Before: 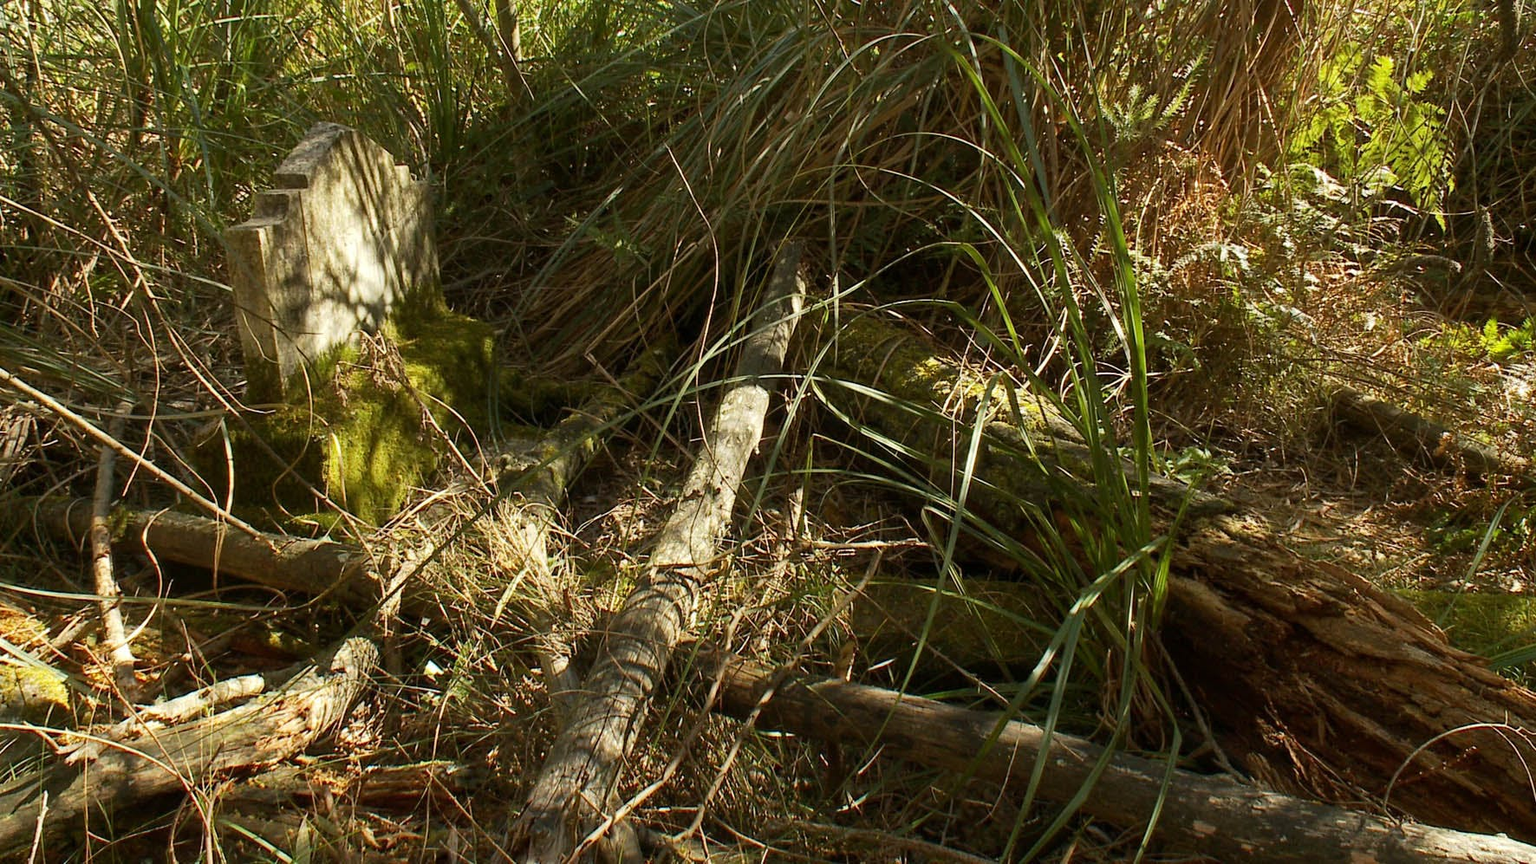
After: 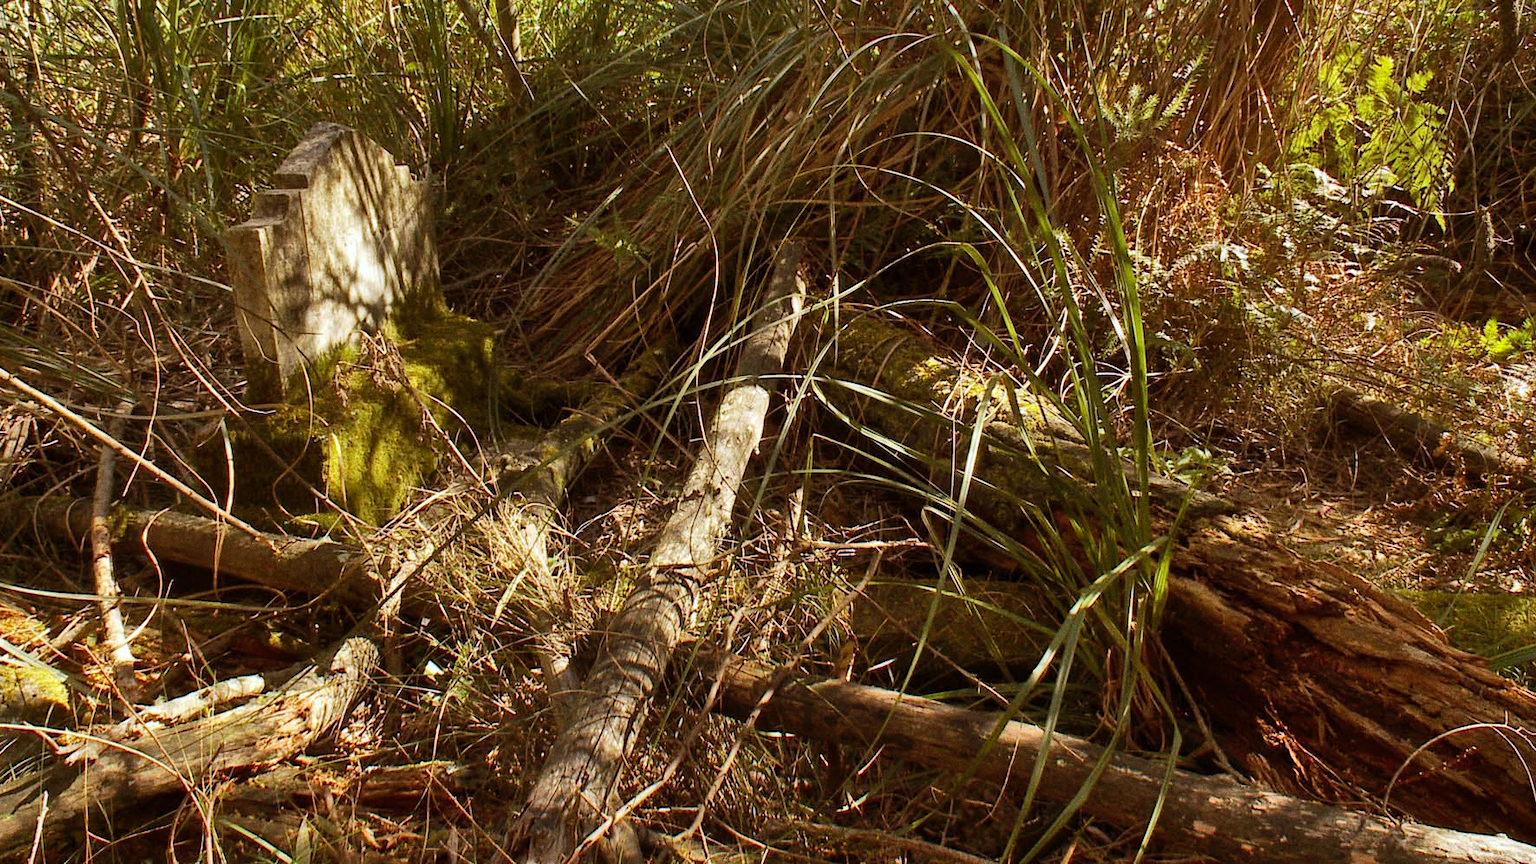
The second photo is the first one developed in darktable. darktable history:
color calibration: illuminant as shot in camera, x 0.358, y 0.373, temperature 4628.91 K
grain: coarseness 0.09 ISO
shadows and highlights: shadows 49, highlights -41, soften with gaussian
rgb levels: mode RGB, independent channels, levels [[0, 0.5, 1], [0, 0.521, 1], [0, 0.536, 1]]
white balance: red 1, blue 1
